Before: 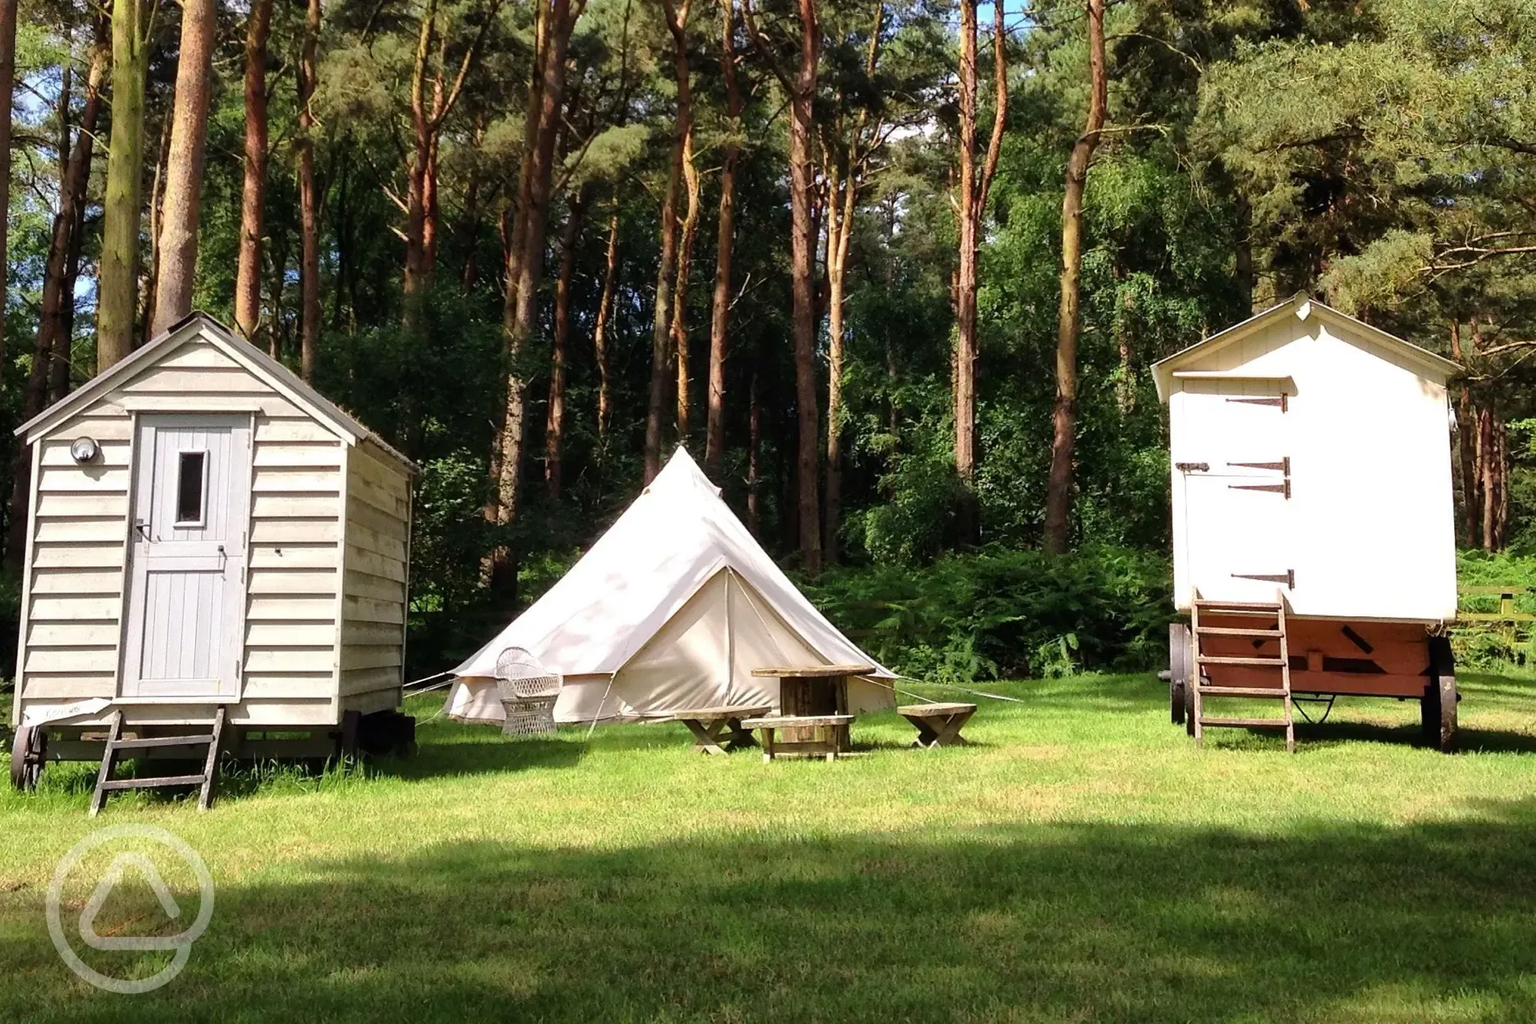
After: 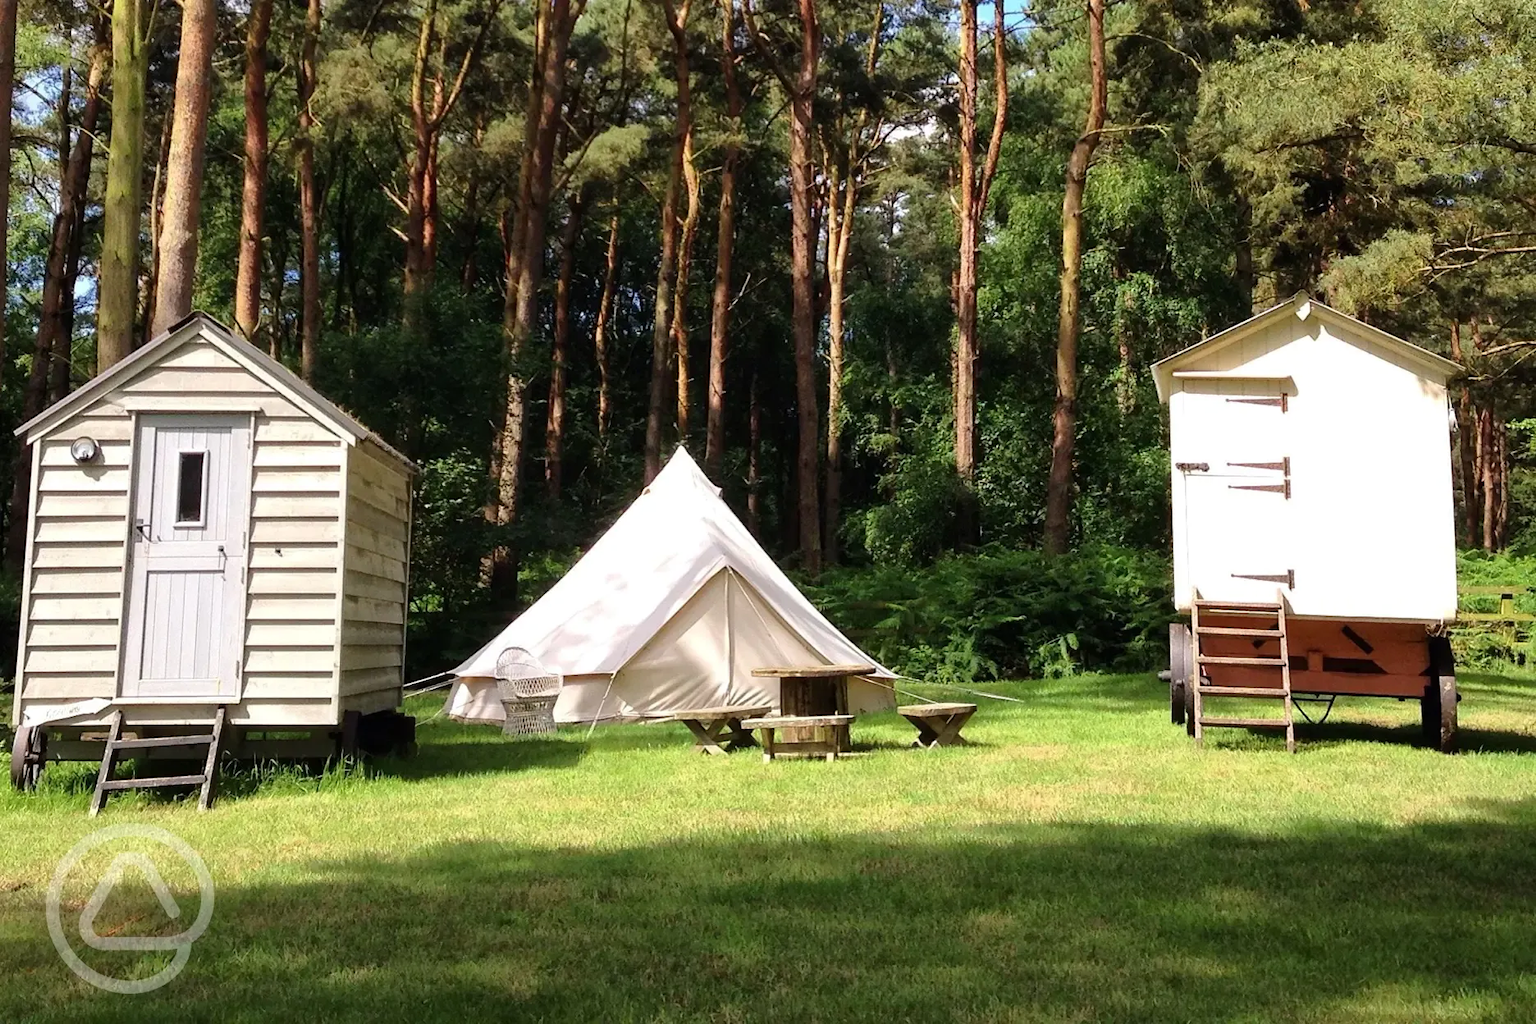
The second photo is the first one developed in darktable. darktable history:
shadows and highlights: radius 93.47, shadows -13.48, white point adjustment 0.281, highlights 31.4, compress 48.38%, soften with gaussian
